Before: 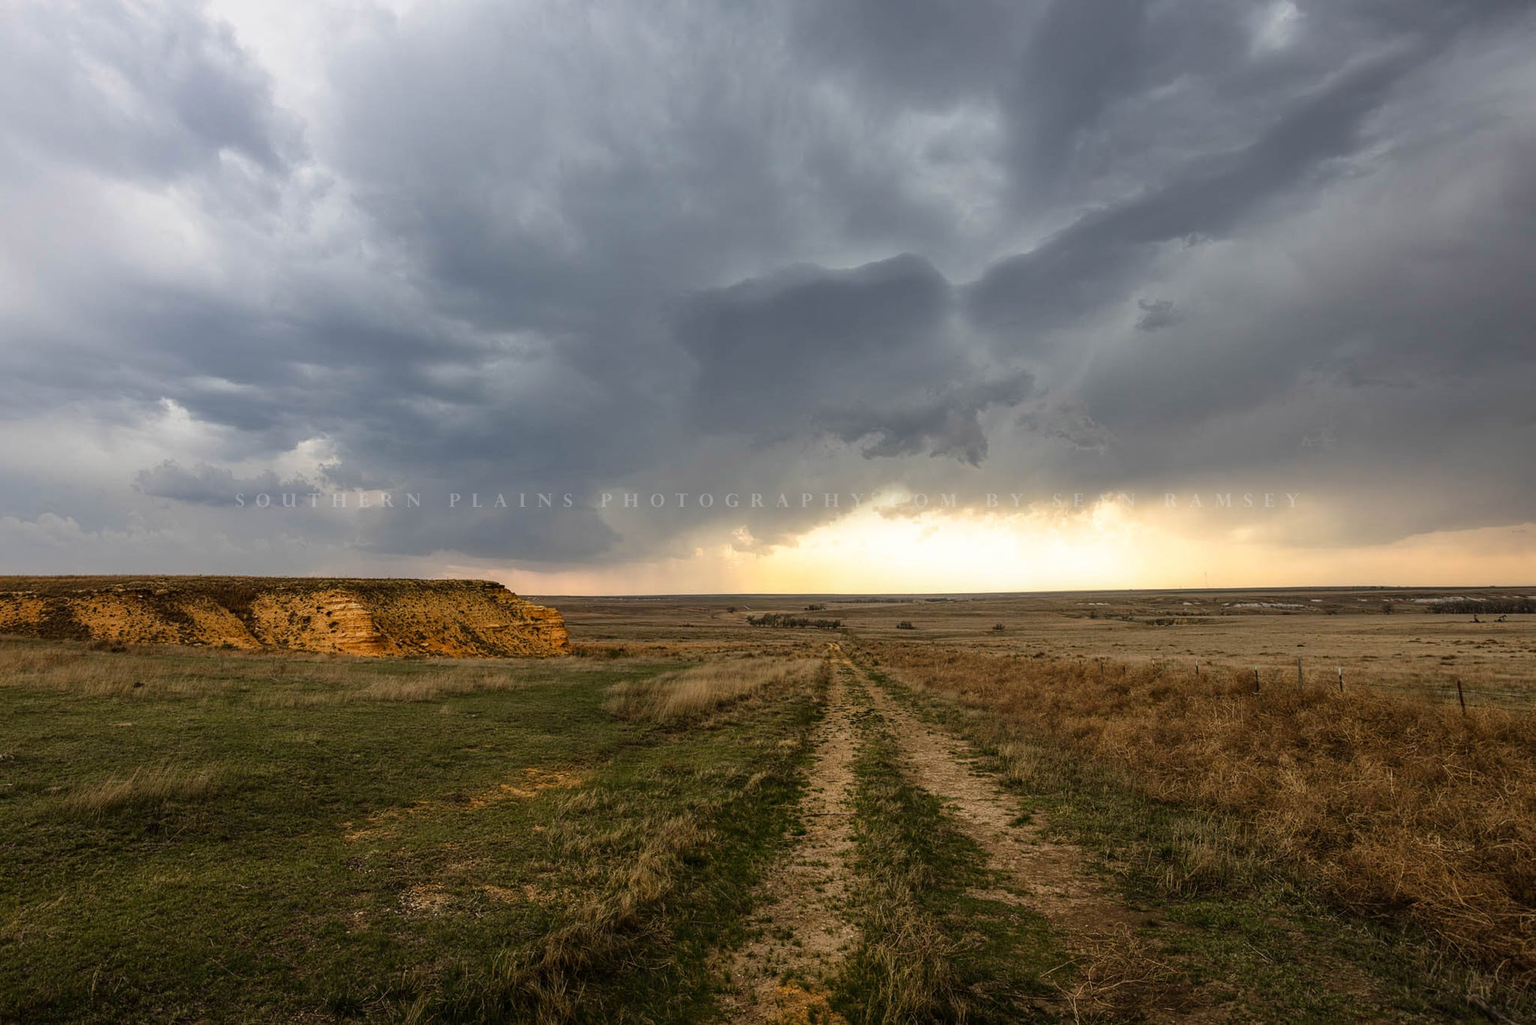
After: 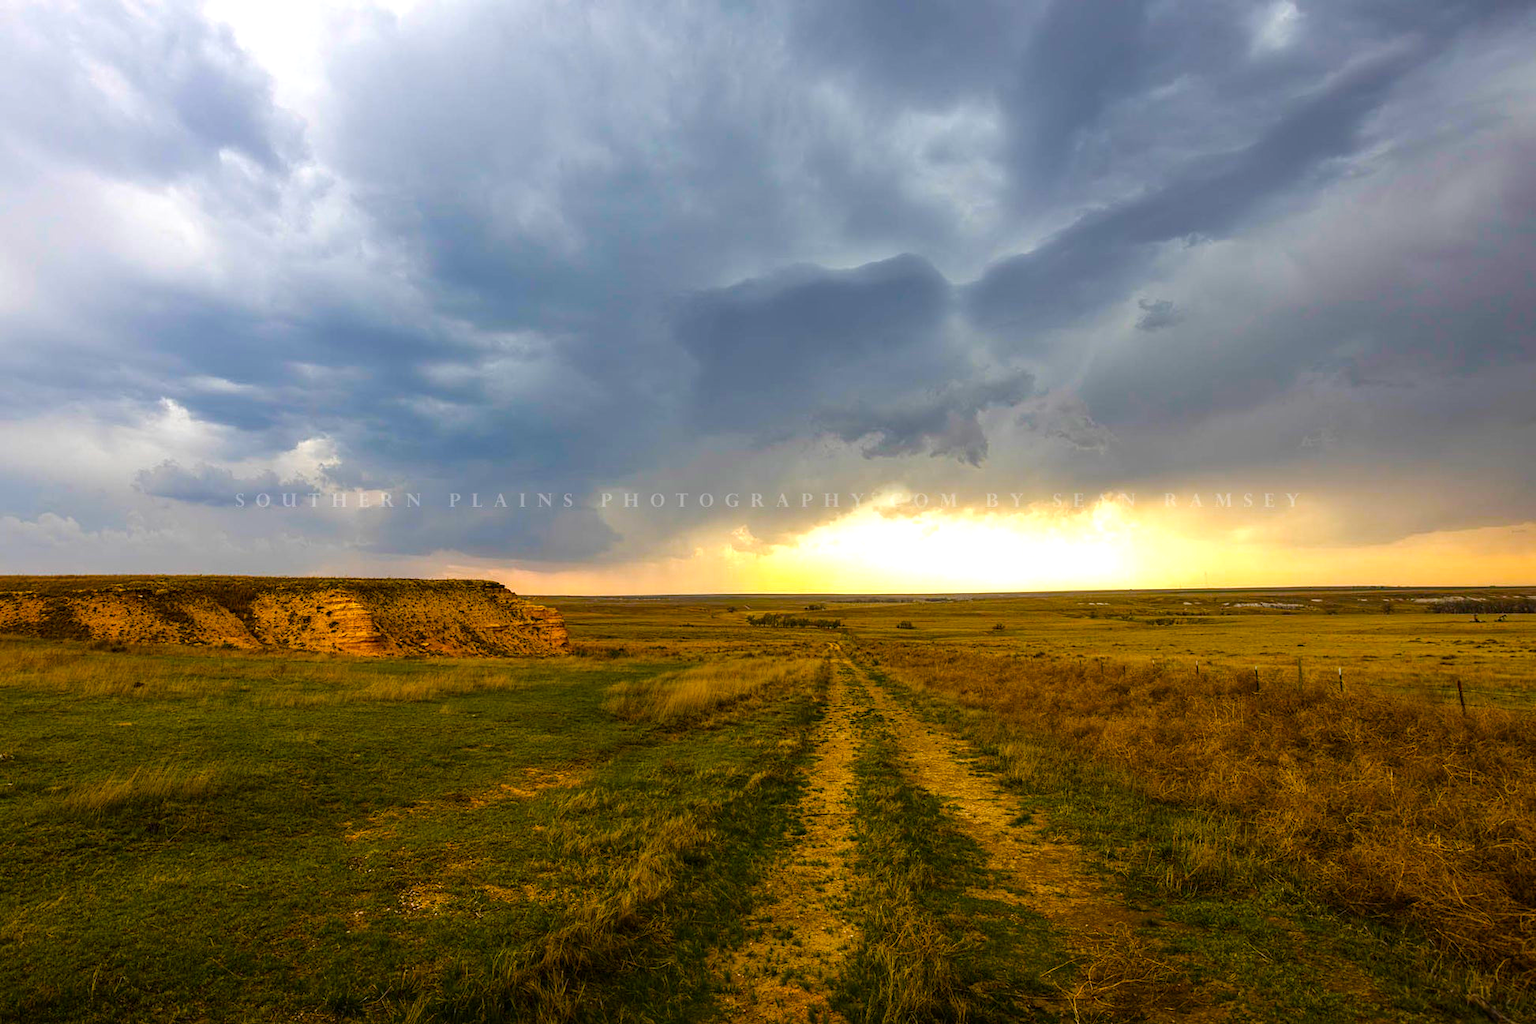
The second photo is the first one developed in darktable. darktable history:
color balance rgb: linear chroma grading › shadows 10%, linear chroma grading › highlights 10%, linear chroma grading › global chroma 15%, linear chroma grading › mid-tones 15%, perceptual saturation grading › global saturation 40%, perceptual saturation grading › highlights -25%, perceptual saturation grading › mid-tones 35%, perceptual saturation grading › shadows 35%, perceptual brilliance grading › global brilliance 11.29%, global vibrance 11.29%
vibrance: on, module defaults
